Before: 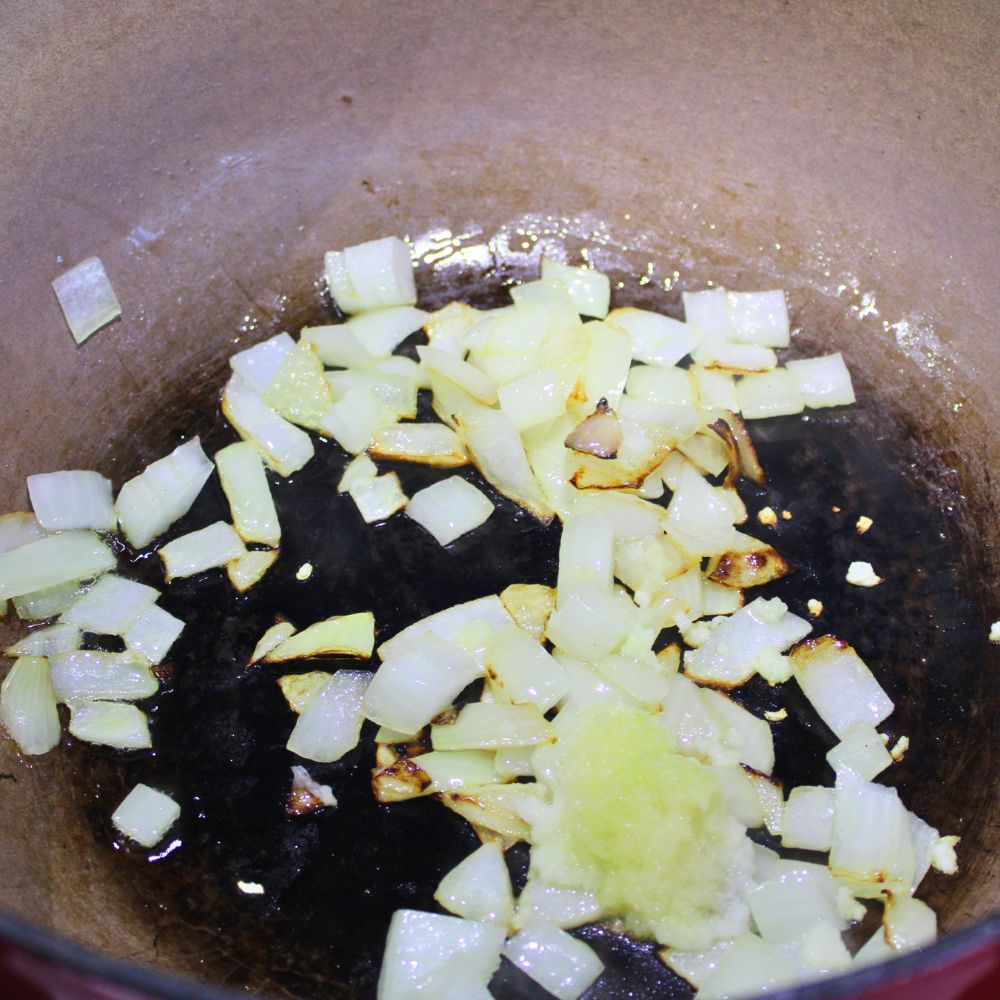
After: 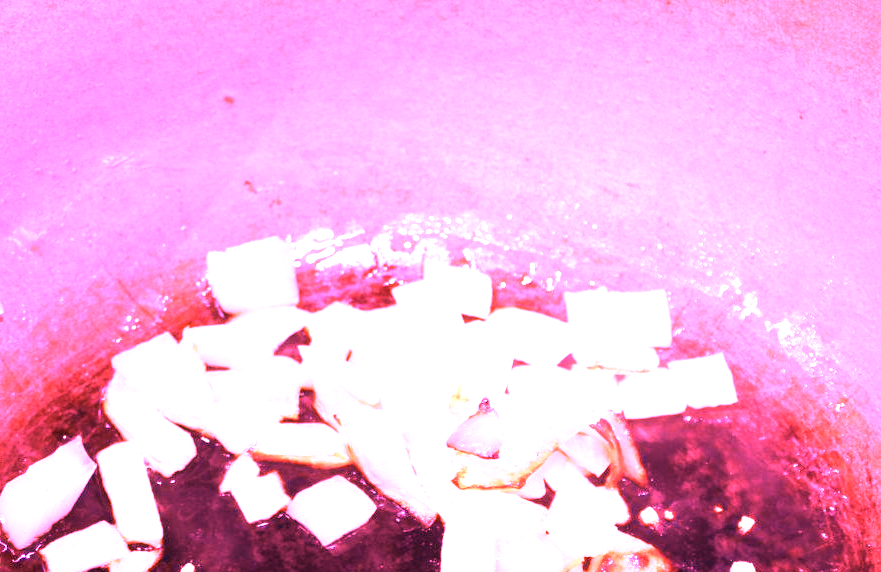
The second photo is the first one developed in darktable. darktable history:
color correction: highlights a* -10.69, highlights b* -19.19
crop and rotate: left 11.812%, bottom 42.776%
white balance: red 4.26, blue 1.802
